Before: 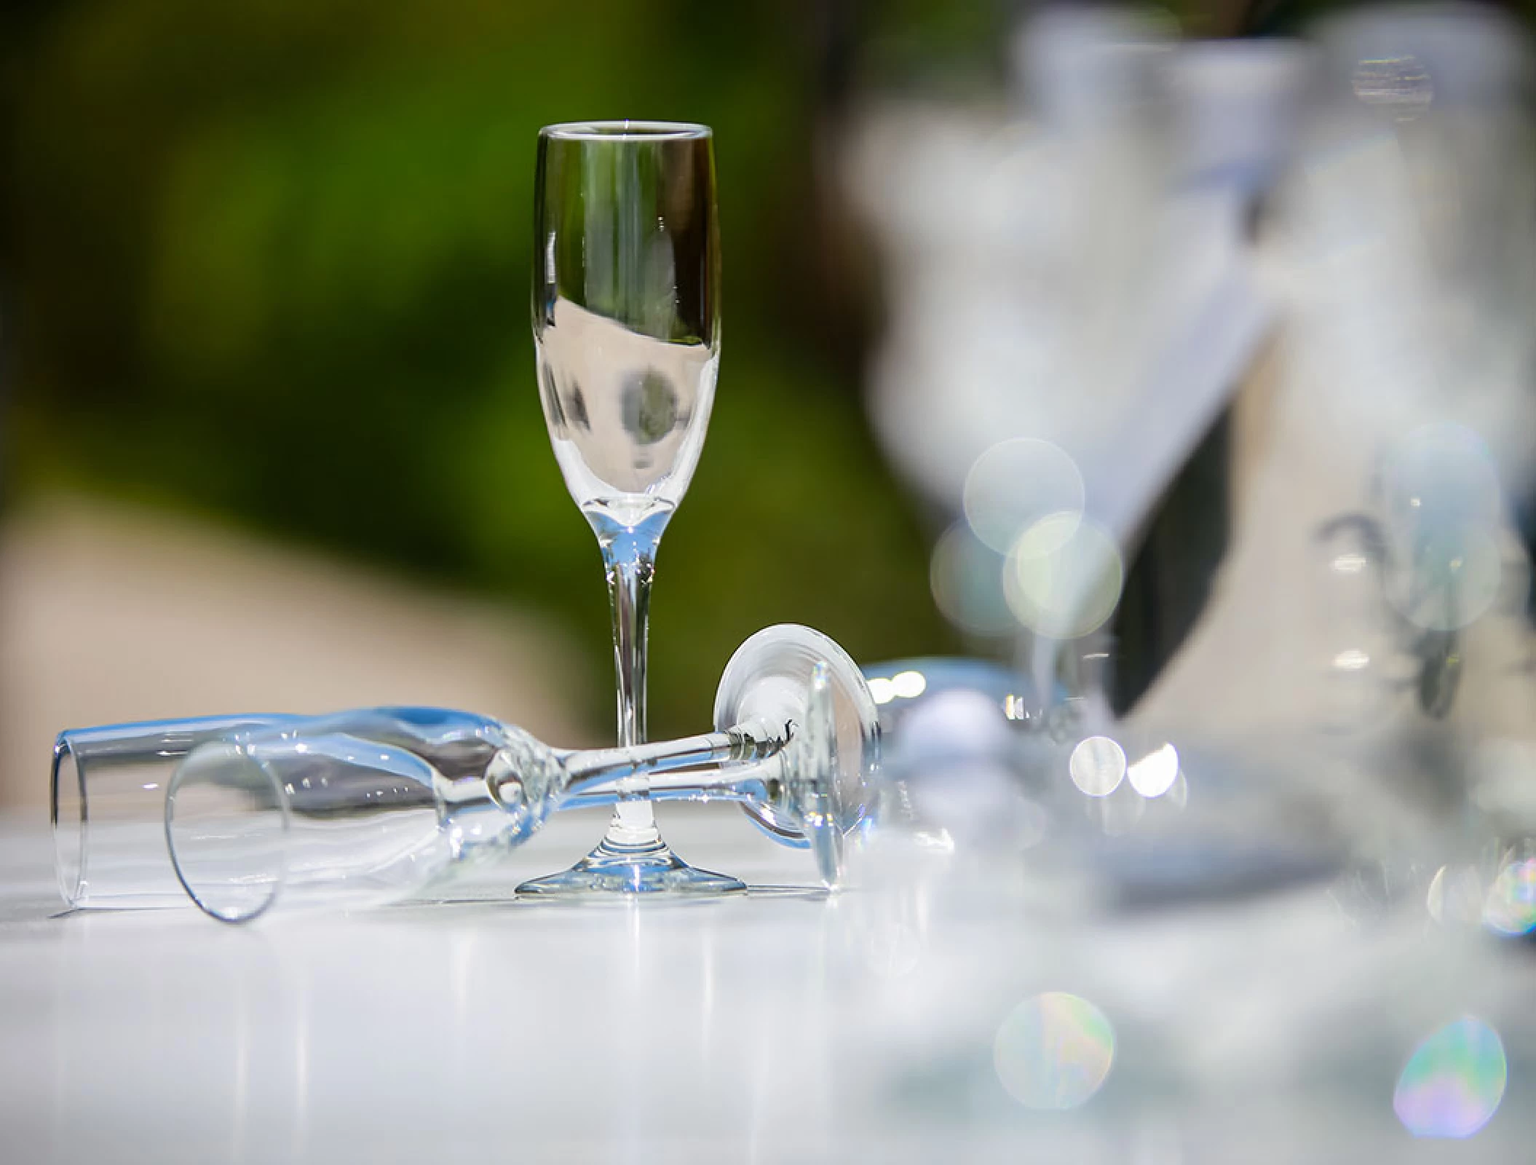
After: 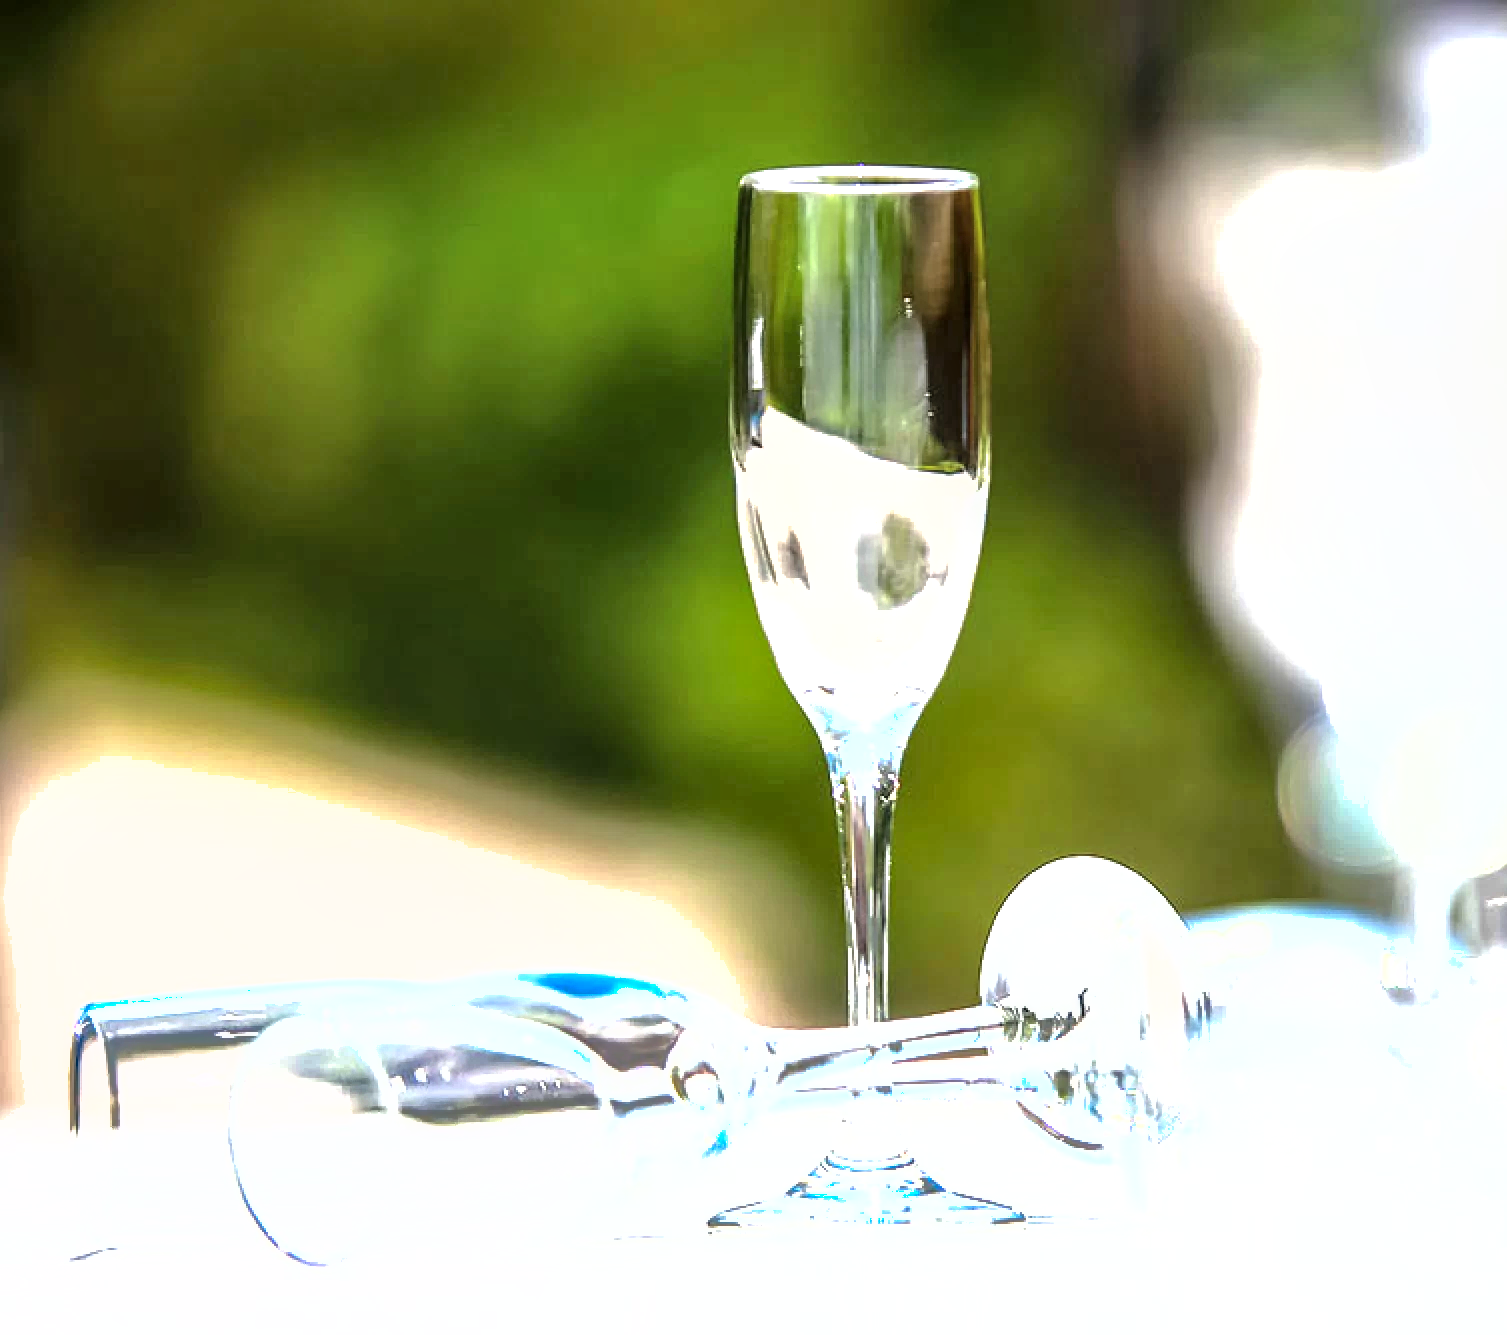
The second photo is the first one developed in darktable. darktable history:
exposure: black level correction 0, exposure 1.106 EV, compensate exposure bias true, compensate highlight preservation false
tone equalizer: -8 EV -0.785 EV, -7 EV -0.717 EV, -6 EV -0.62 EV, -5 EV -0.371 EV, -3 EV 0.372 EV, -2 EV 0.6 EV, -1 EV 0.68 EV, +0 EV 0.768 EV, luminance estimator HSV value / RGB max
crop: right 28.539%, bottom 16.539%
shadows and highlights: highlights color adjustment 55.51%
local contrast: on, module defaults
